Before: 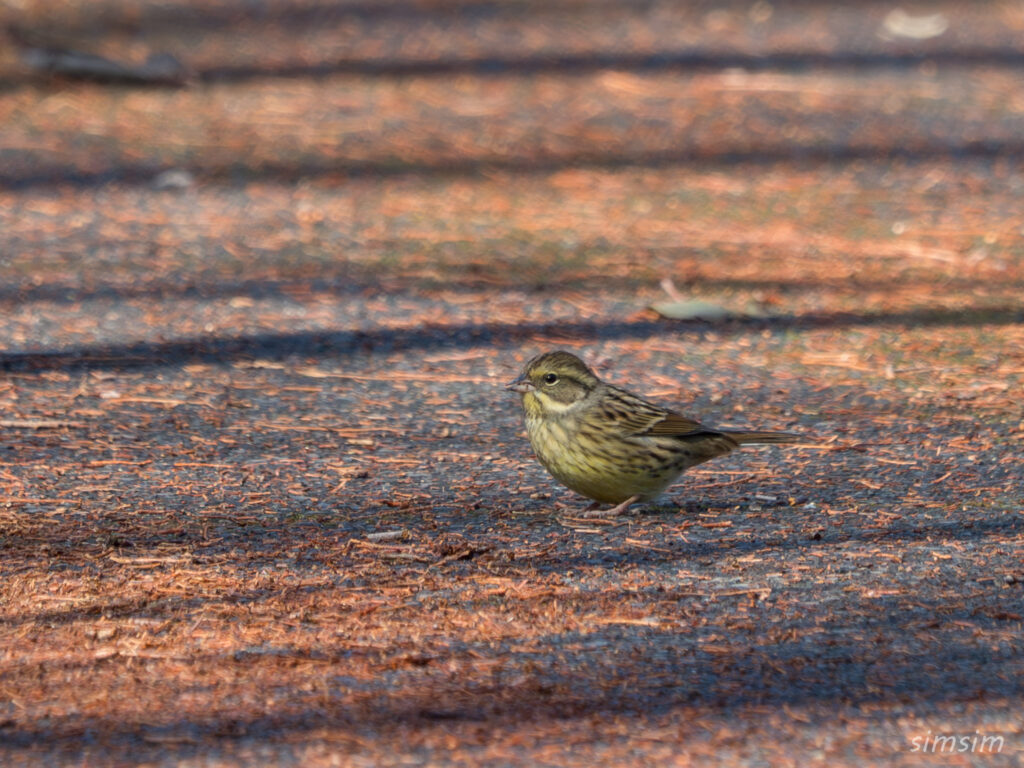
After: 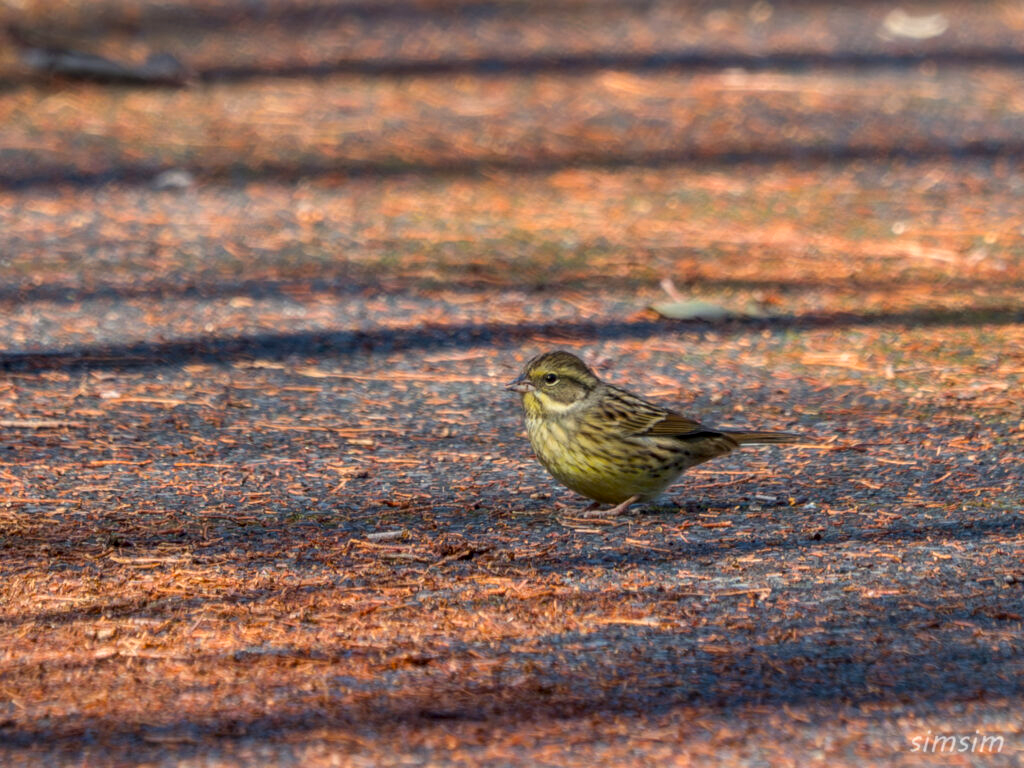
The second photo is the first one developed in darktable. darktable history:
local contrast: on, module defaults
color balance: output saturation 120%
